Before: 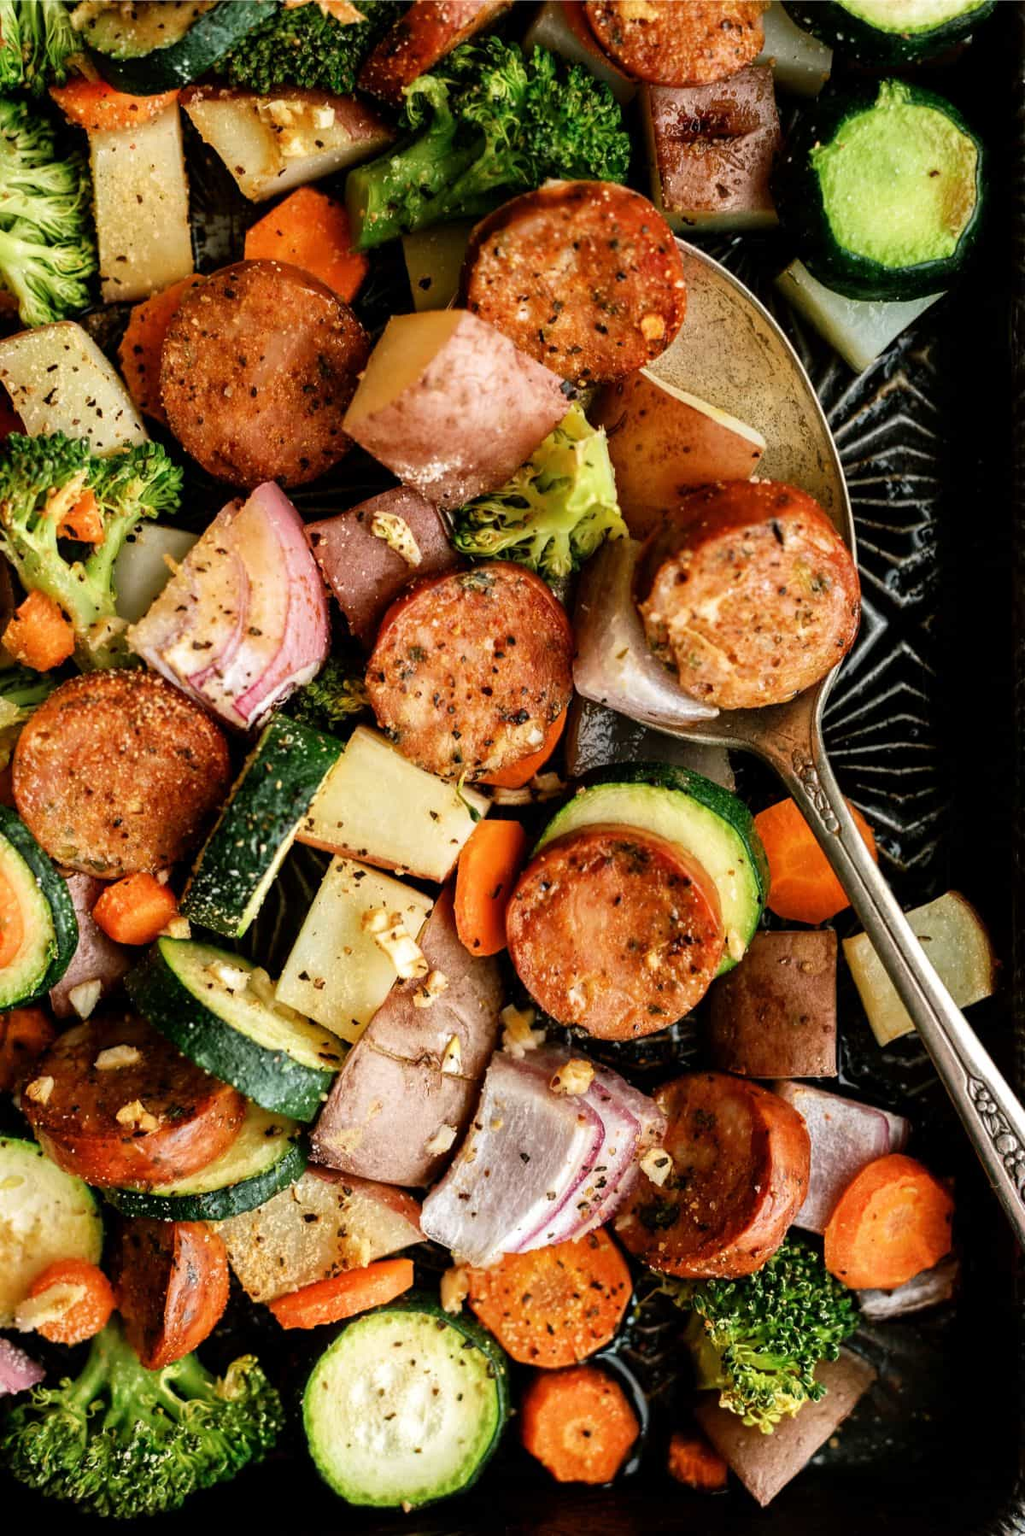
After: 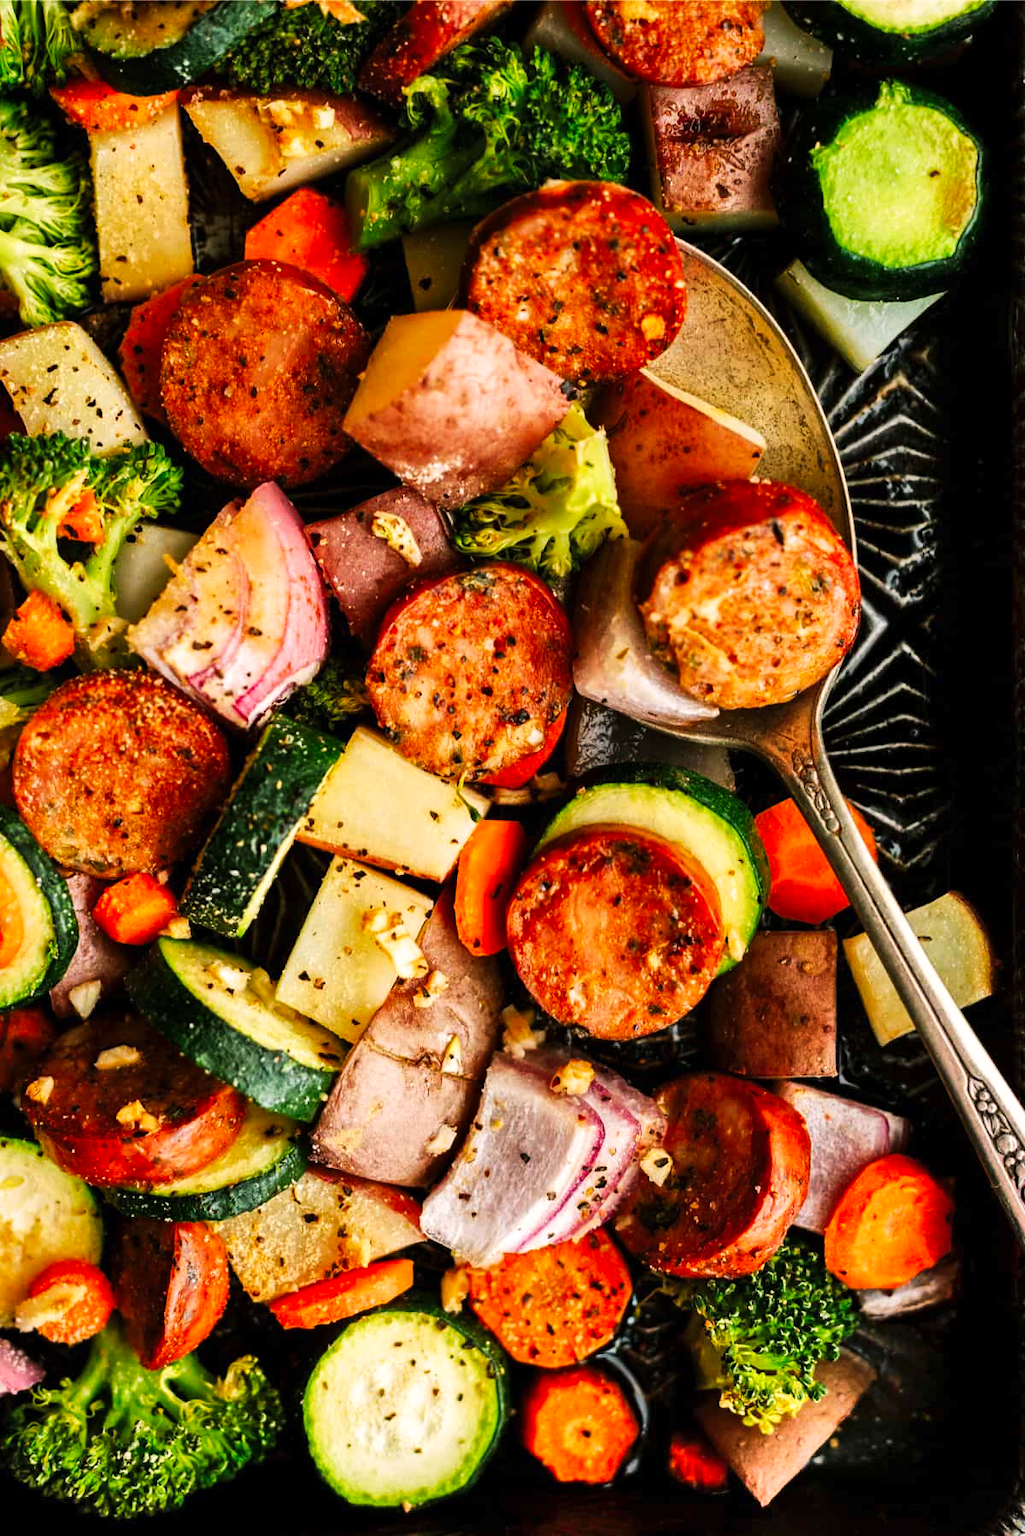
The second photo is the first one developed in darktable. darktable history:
shadows and highlights: white point adjustment 0.812, soften with gaussian
color correction: highlights a* 3.33, highlights b* 2.17, saturation 1.16
tone curve: curves: ch0 [(0, 0) (0.003, 0.003) (0.011, 0.012) (0.025, 0.024) (0.044, 0.039) (0.069, 0.052) (0.1, 0.072) (0.136, 0.097) (0.177, 0.128) (0.224, 0.168) (0.277, 0.217) (0.335, 0.276) (0.399, 0.345) (0.468, 0.429) (0.543, 0.524) (0.623, 0.628) (0.709, 0.732) (0.801, 0.829) (0.898, 0.919) (1, 1)], preserve colors none
